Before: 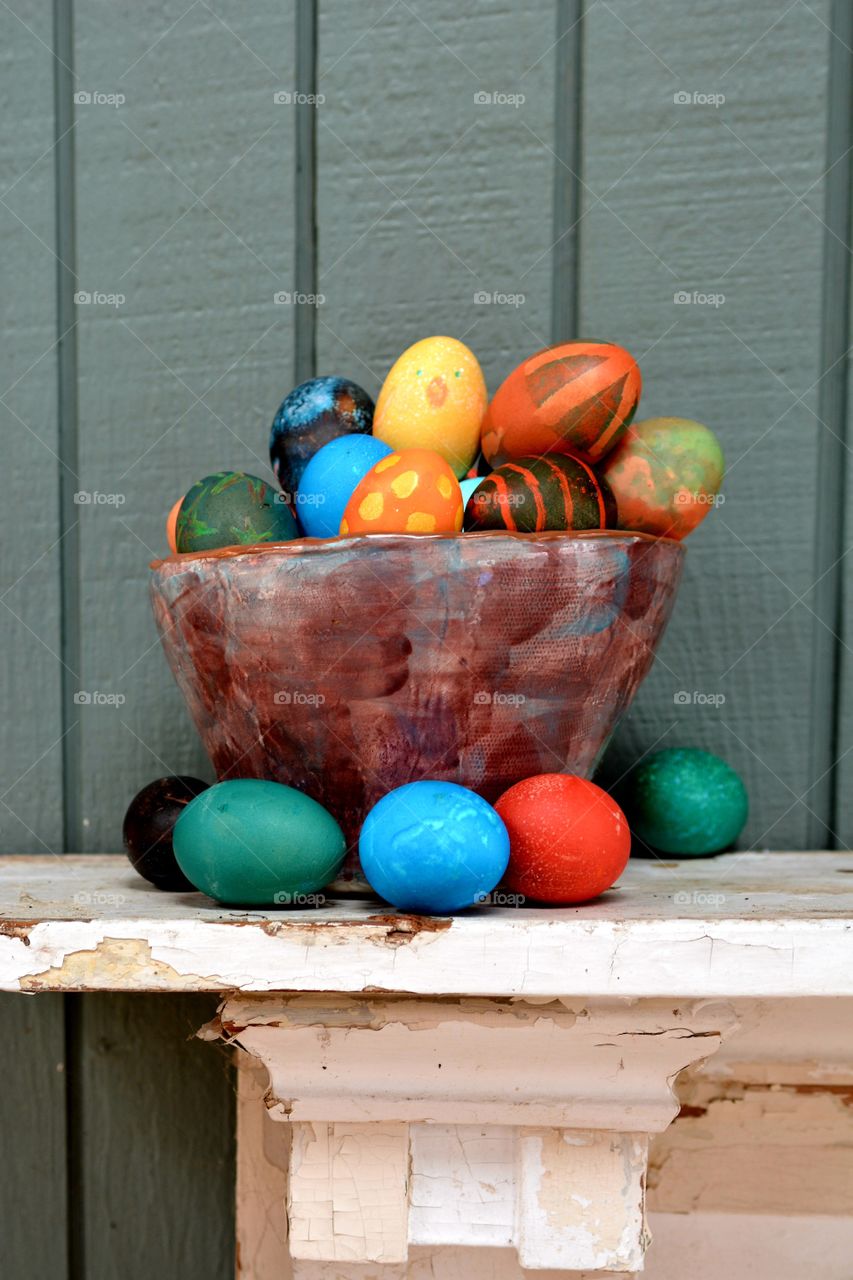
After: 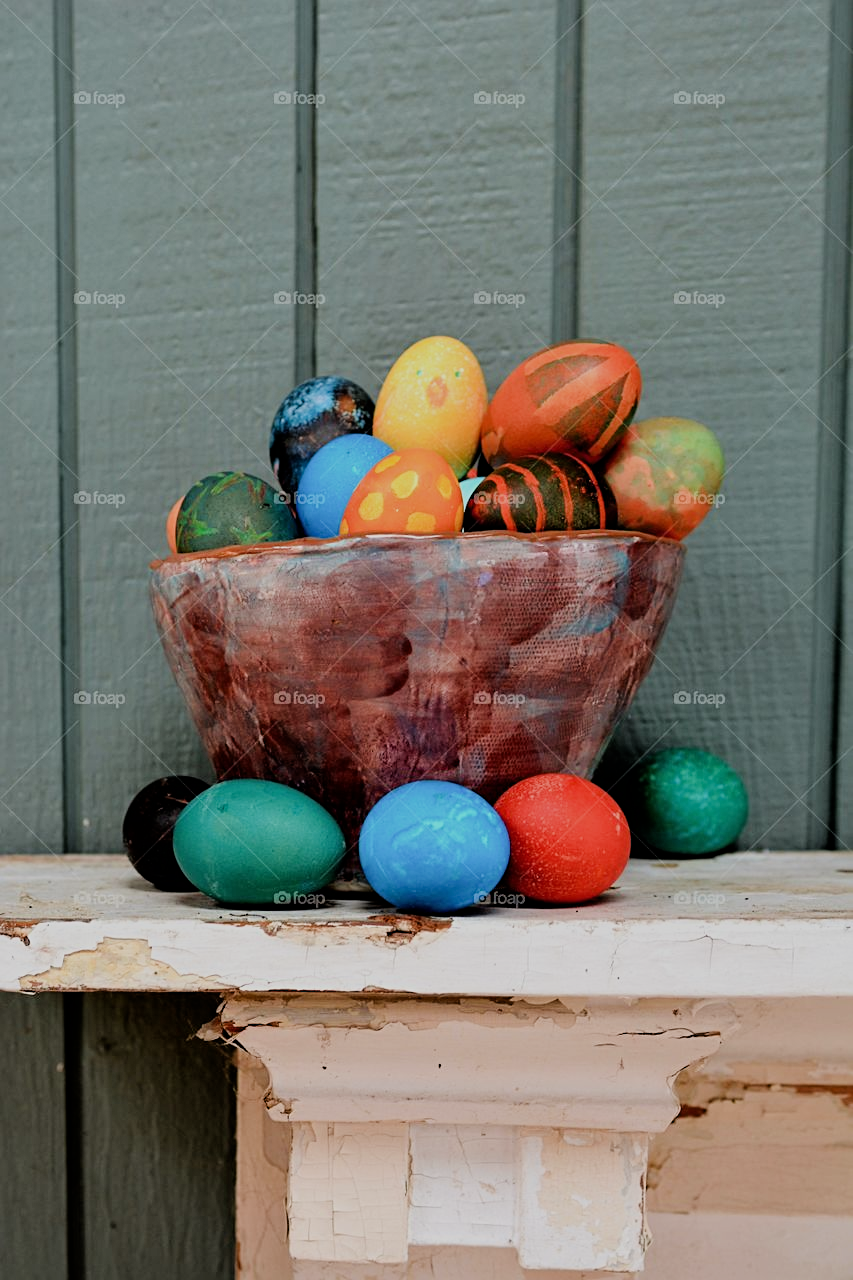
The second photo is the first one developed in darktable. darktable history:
filmic rgb: black relative exposure -7.32 EV, white relative exposure 5.09 EV, hardness 3.2
sharpen: radius 2.167, amount 0.381, threshold 0
